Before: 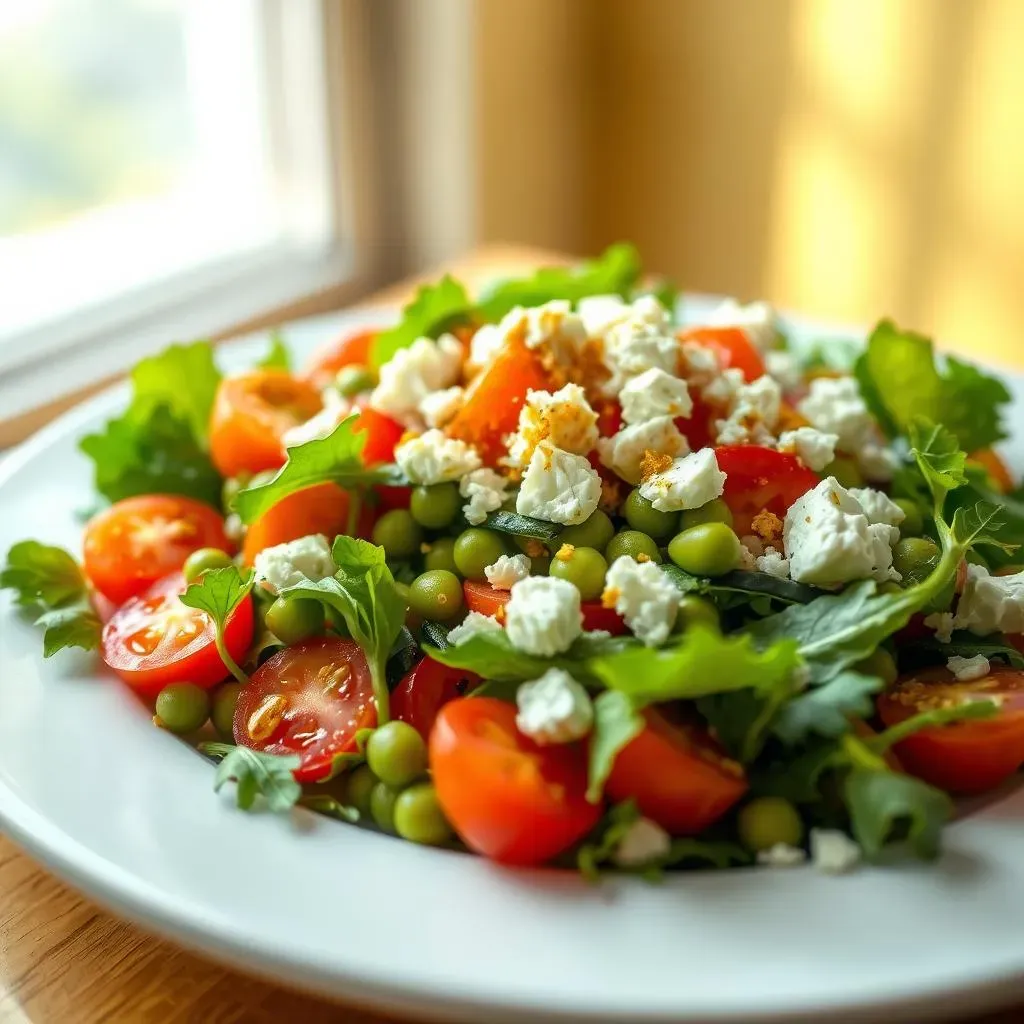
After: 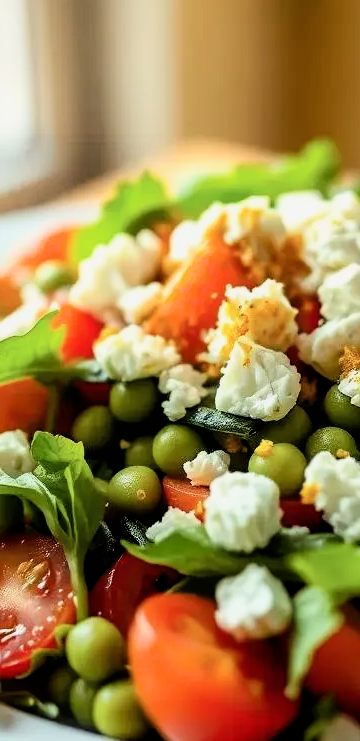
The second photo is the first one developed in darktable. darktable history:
crop and rotate: left 29.476%, top 10.214%, right 35.32%, bottom 17.333%
filmic rgb: black relative exposure -4 EV, white relative exposure 3 EV, hardness 3.02, contrast 1.5
